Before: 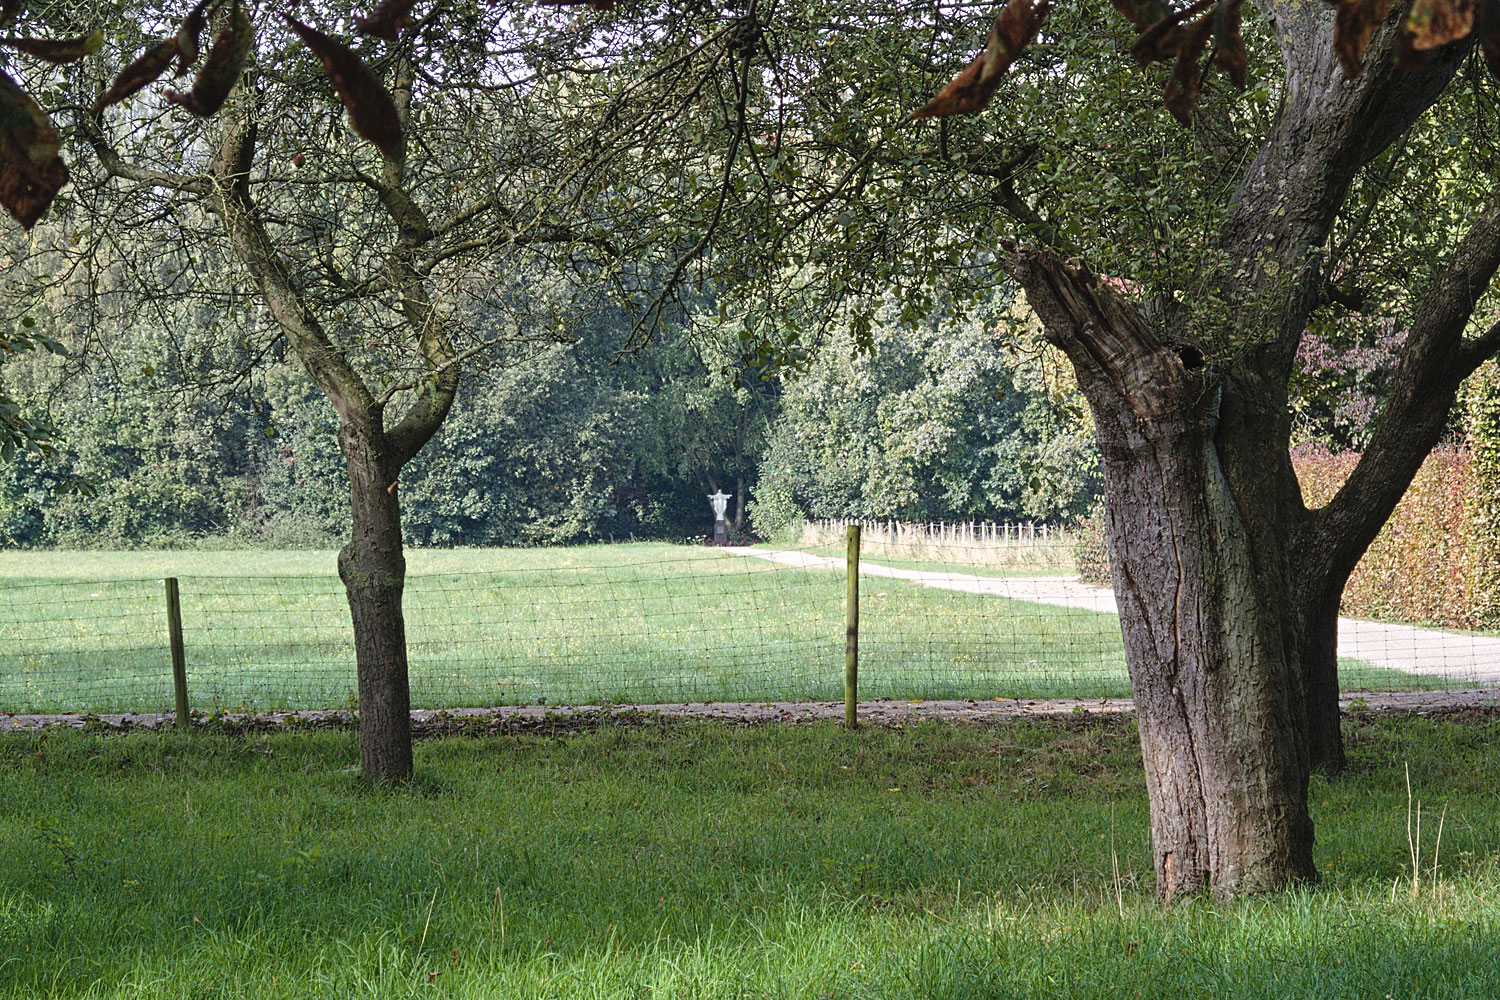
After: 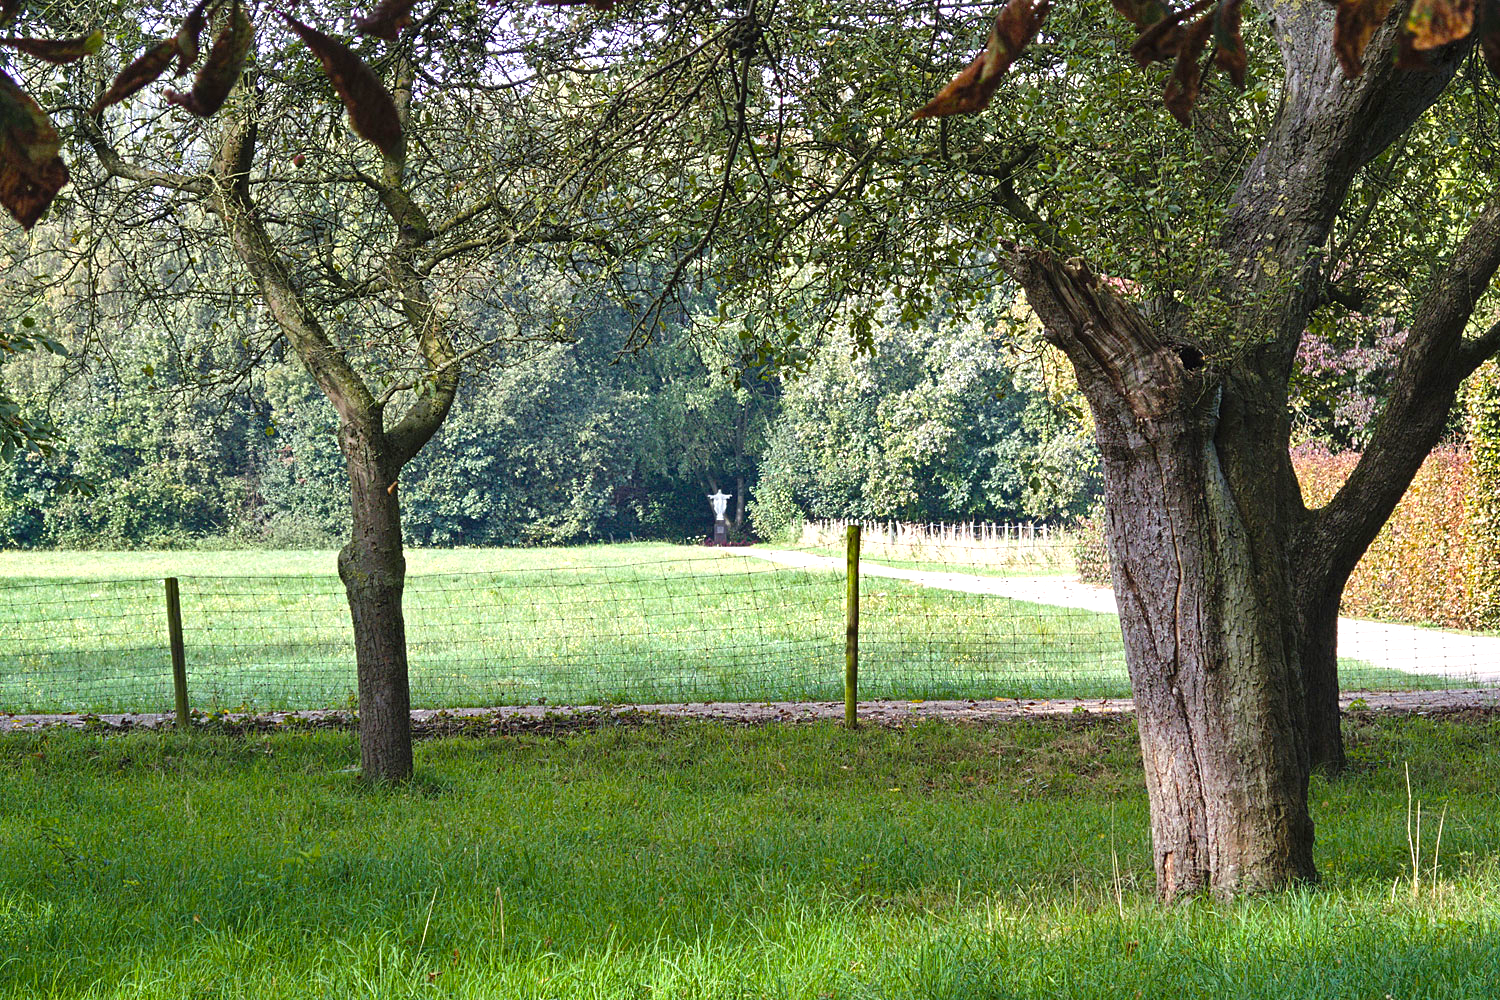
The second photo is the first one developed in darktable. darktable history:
color balance rgb: perceptual saturation grading › global saturation 25.909%
shadows and highlights: shadows 20.89, highlights -81.89, highlights color adjustment 89.18%, soften with gaussian
exposure: black level correction 0.001, exposure 0.498 EV, compensate exposure bias true, compensate highlight preservation false
